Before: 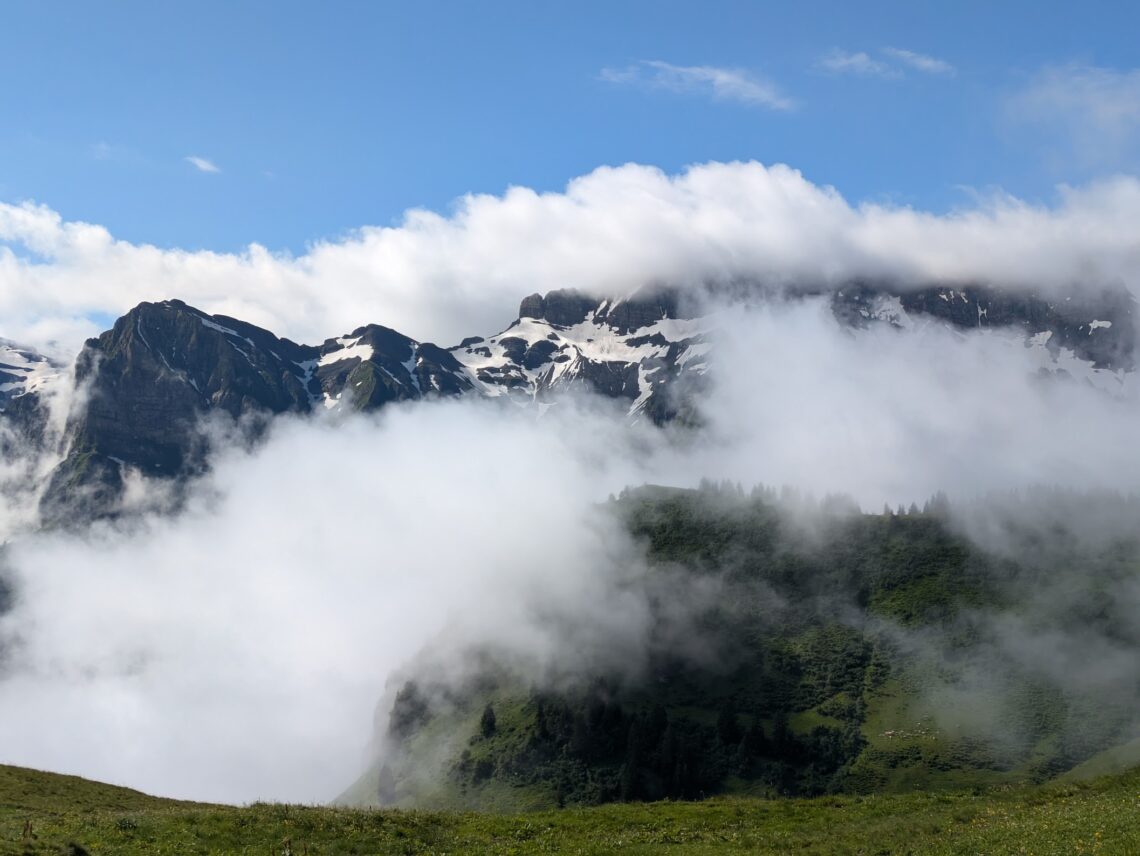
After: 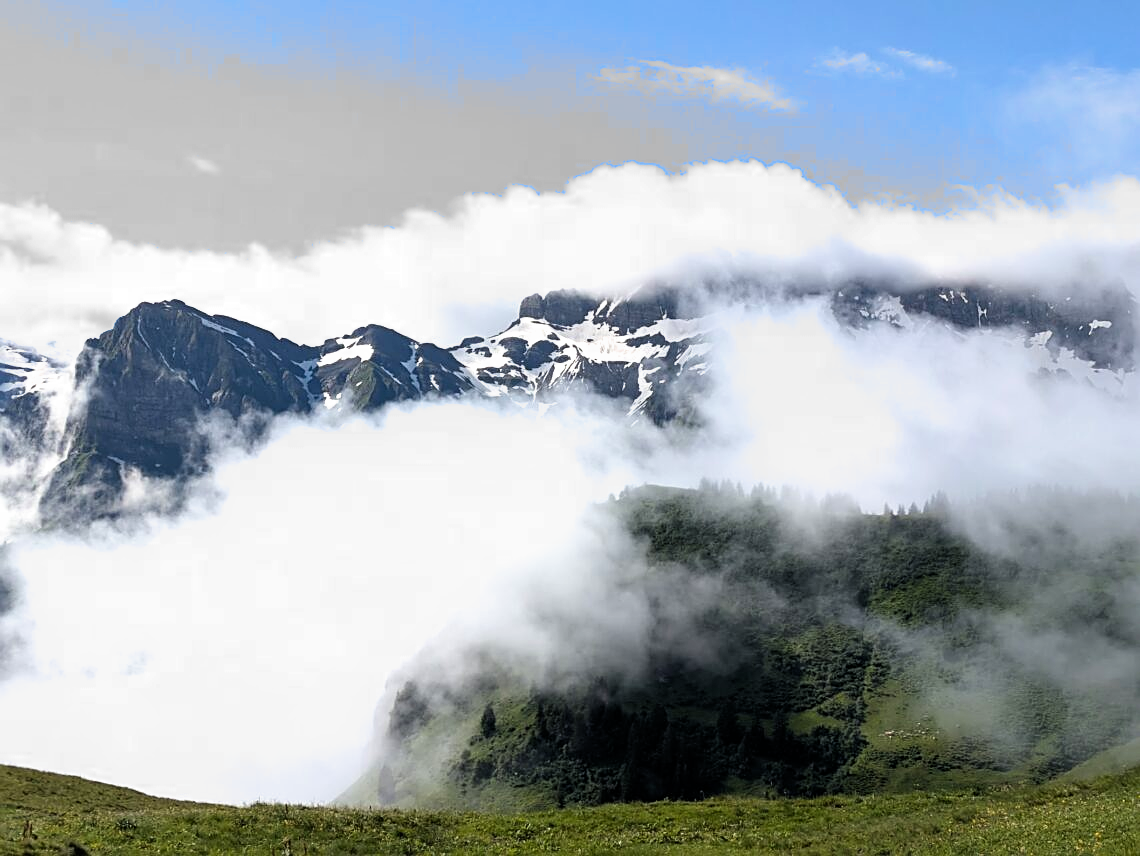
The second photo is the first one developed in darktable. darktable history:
exposure: exposure 0.725 EV, compensate highlight preservation false
filmic rgb: middle gray luminance 18.24%, black relative exposure -11.52 EV, white relative exposure 2.61 EV, target black luminance 0%, hardness 8.34, latitude 98.53%, contrast 1.083, shadows ↔ highlights balance 0.628%, add noise in highlights 0.001, preserve chrominance max RGB, color science v3 (2019), use custom middle-gray values true, contrast in highlights soft
sharpen: on, module defaults
